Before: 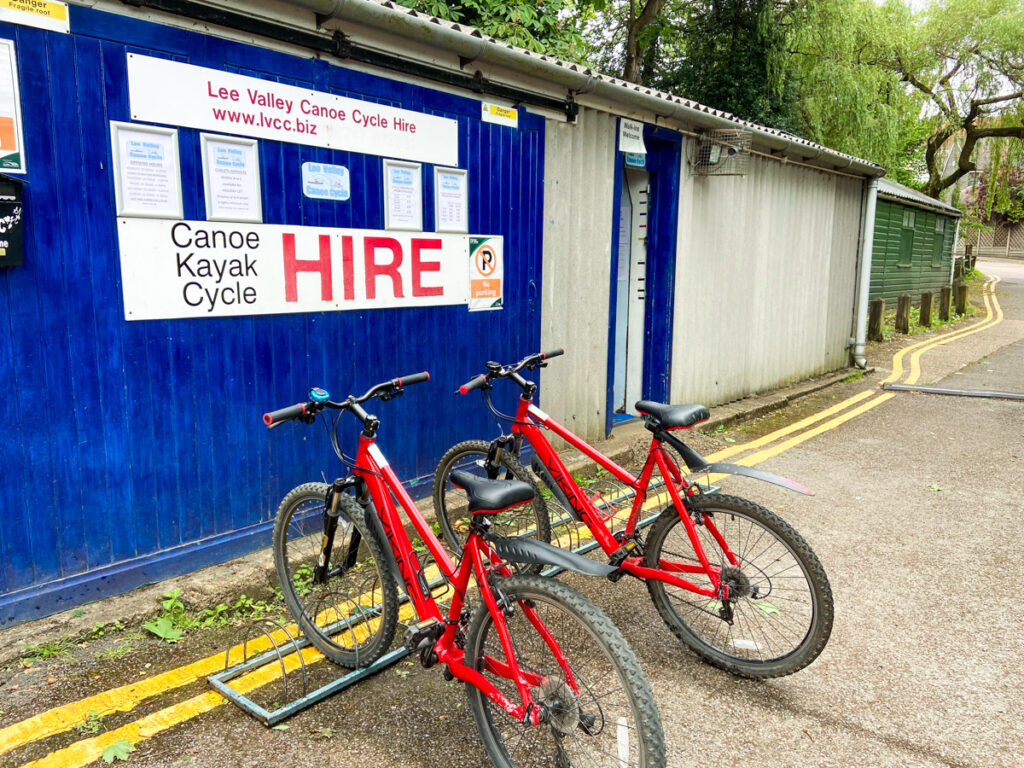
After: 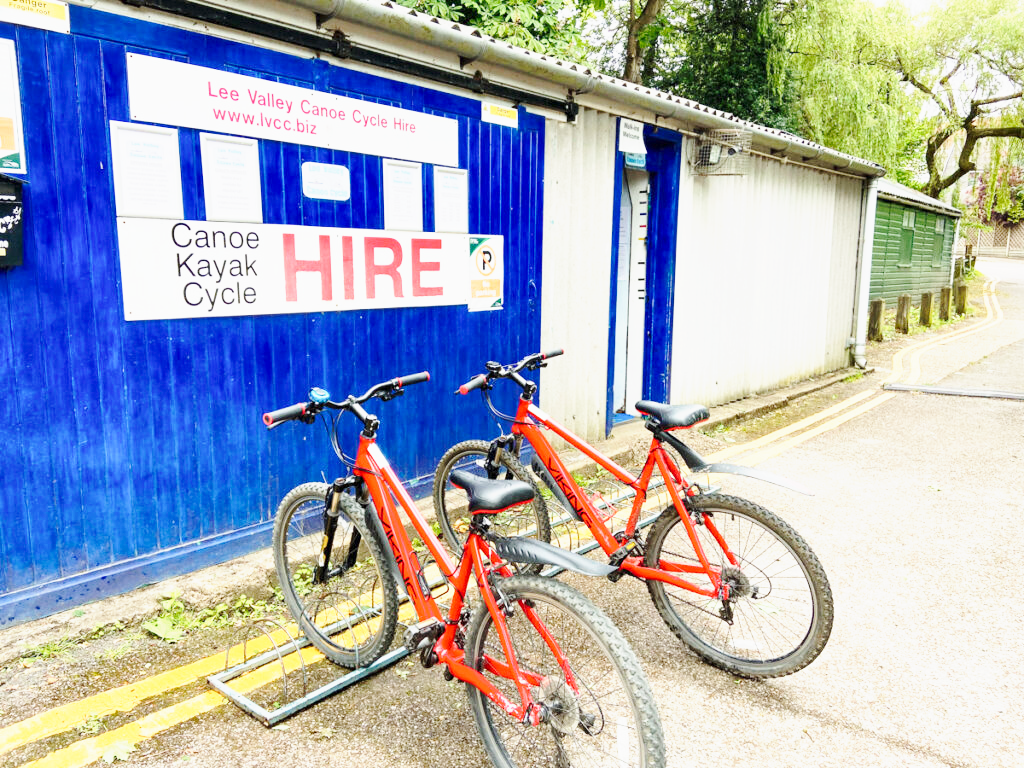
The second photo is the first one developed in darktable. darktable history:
exposure: exposure 0.504 EV, compensate highlight preservation false
base curve: curves: ch0 [(0, 0) (0.025, 0.046) (0.112, 0.277) (0.467, 0.74) (0.814, 0.929) (1, 0.942)], preserve colors none
